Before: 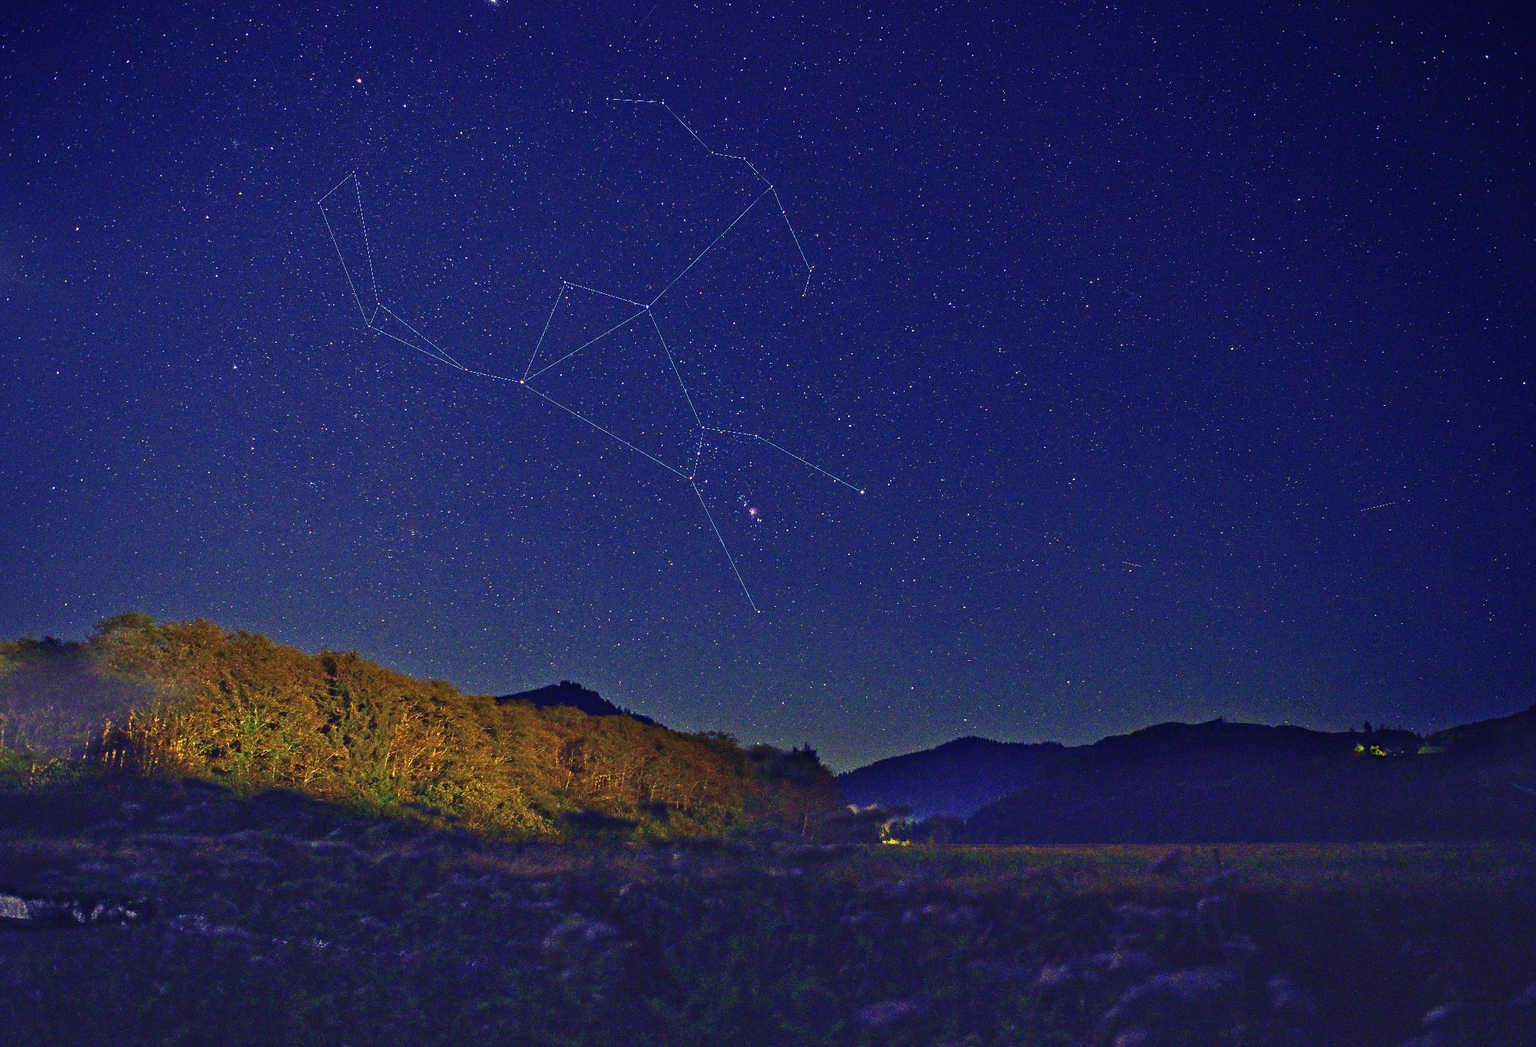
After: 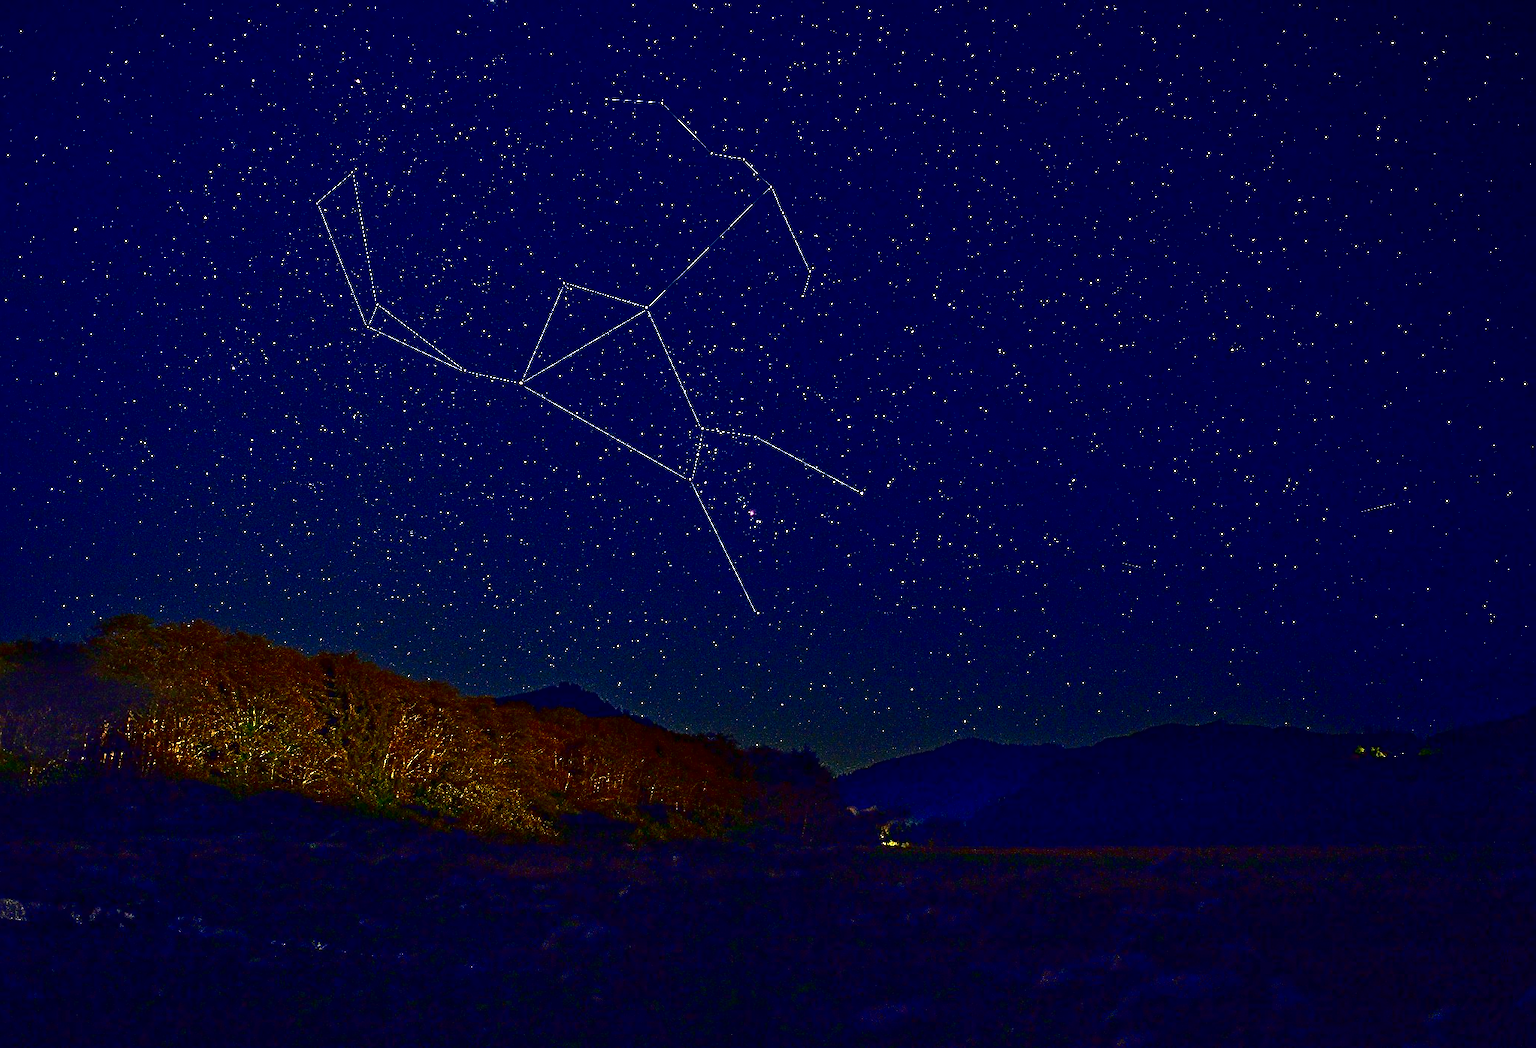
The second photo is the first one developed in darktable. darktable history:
sharpen: on, module defaults
contrast brightness saturation: contrast 0.091, brightness -0.6, saturation 0.175
crop and rotate: left 0.175%, bottom 0.003%
